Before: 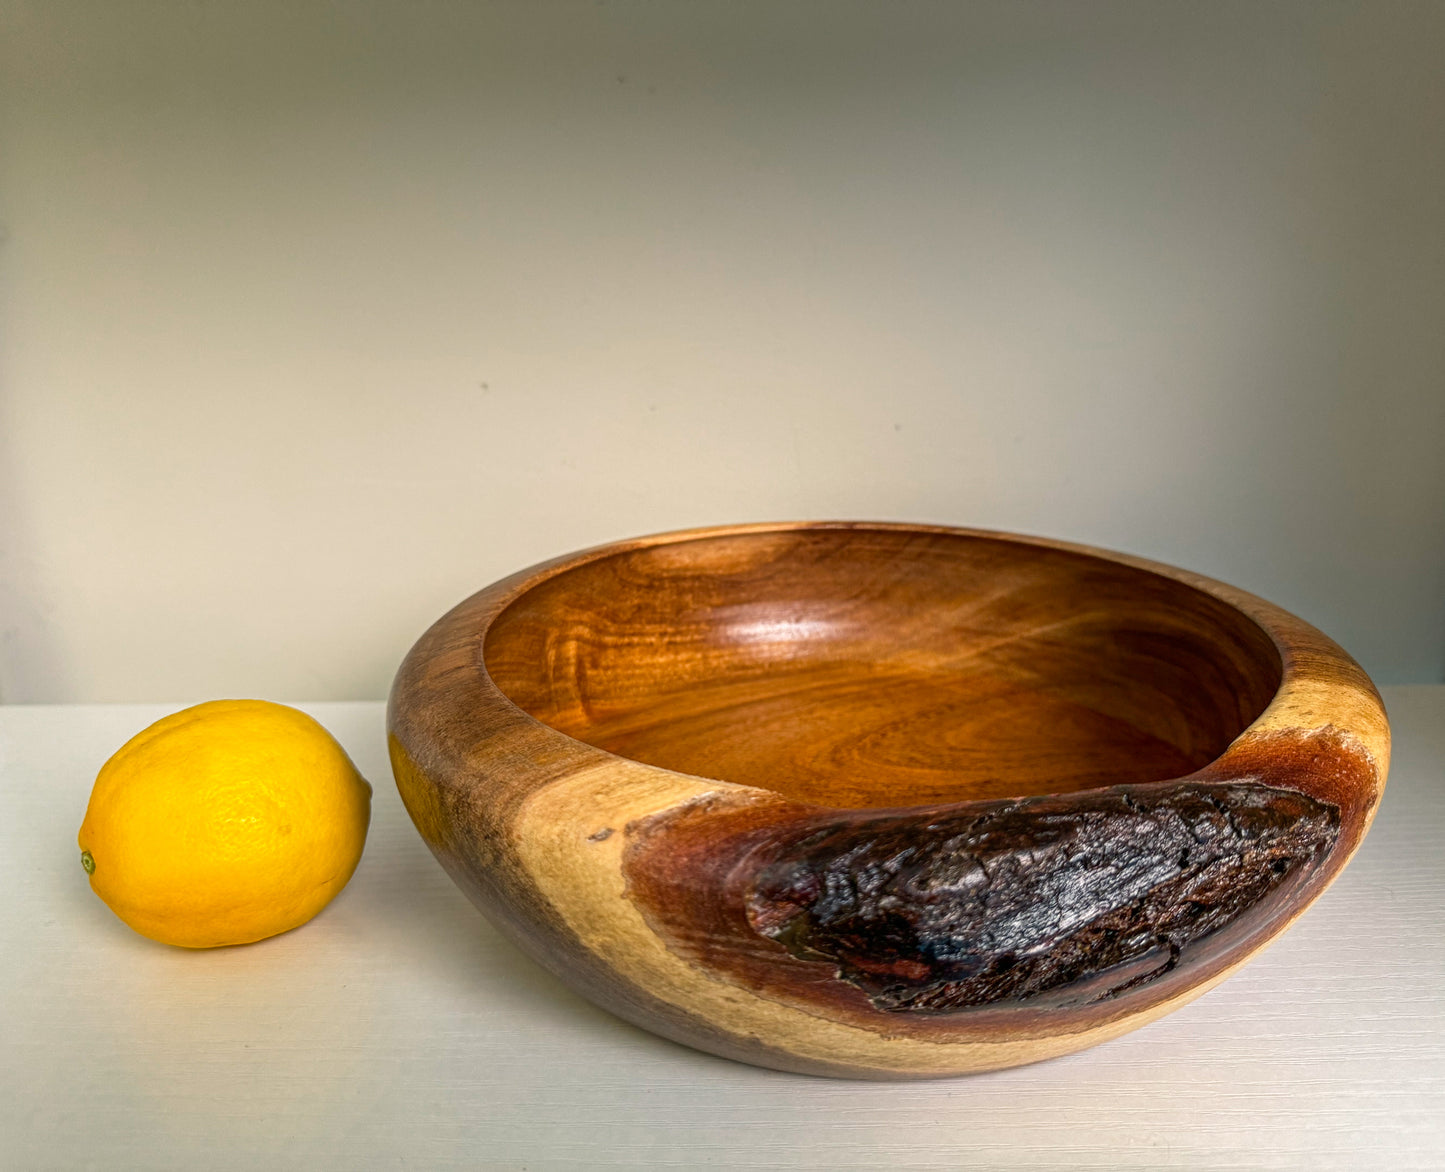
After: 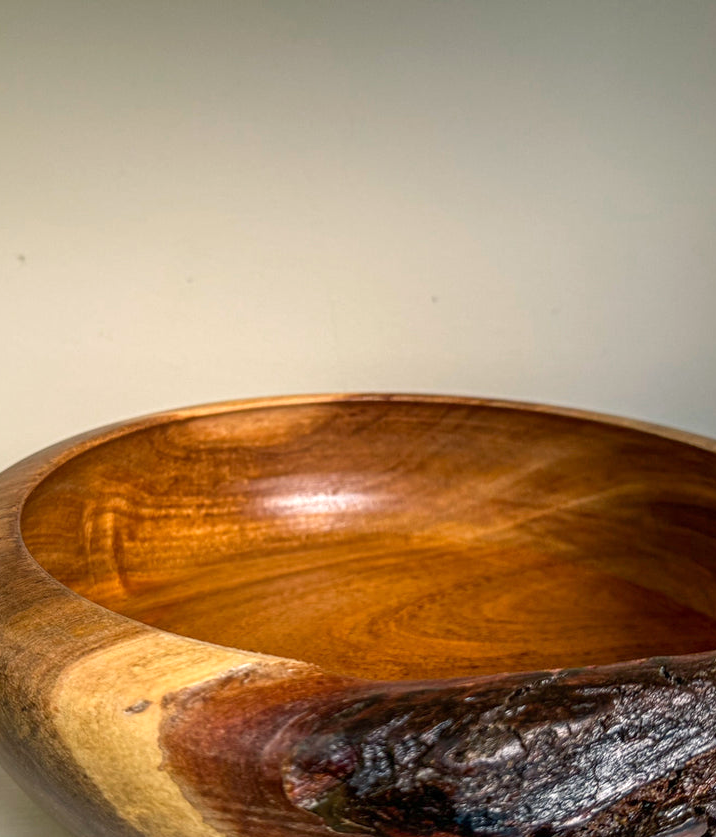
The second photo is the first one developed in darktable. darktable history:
exposure: exposure 0.2 EV, compensate highlight preservation false
crop: left 32.075%, top 10.976%, right 18.355%, bottom 17.596%
